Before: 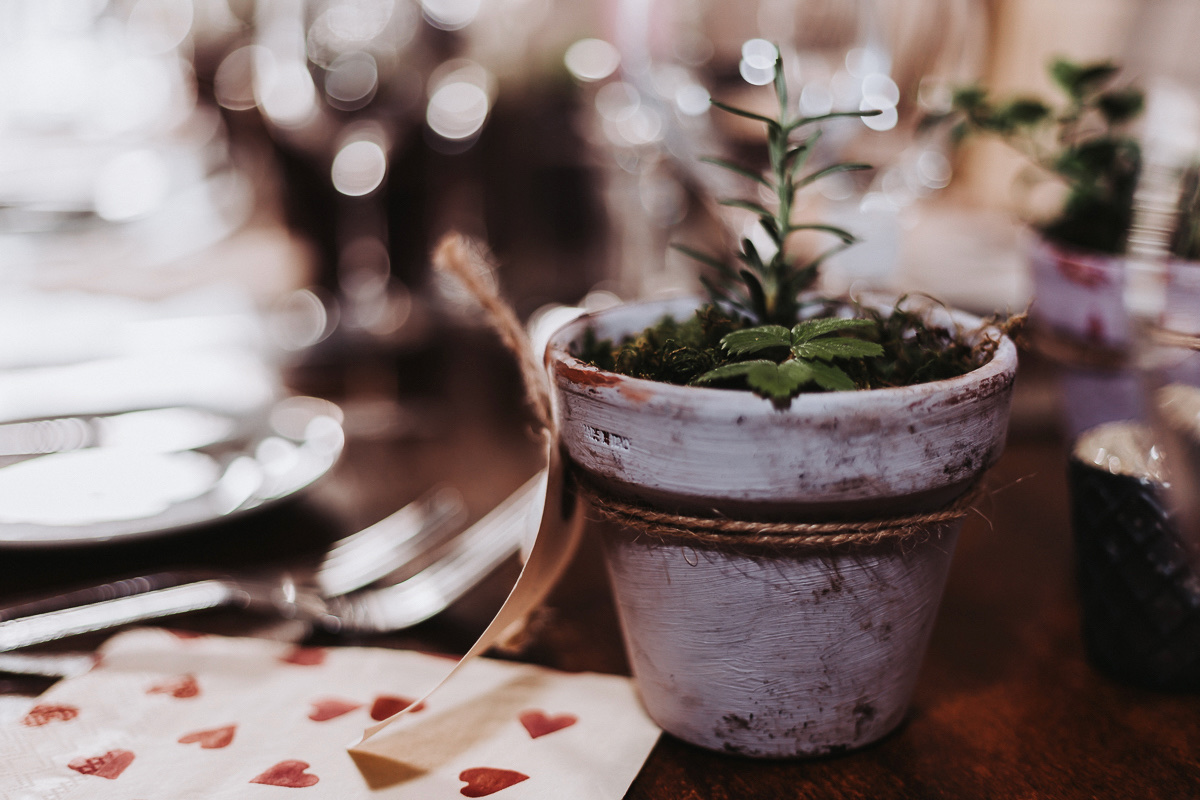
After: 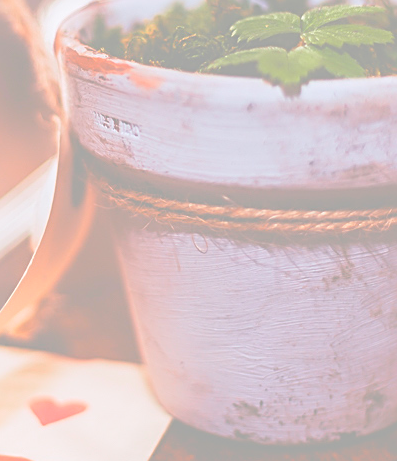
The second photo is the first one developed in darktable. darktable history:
bloom: size 85%, threshold 5%, strength 85%
crop: left 40.878%, top 39.176%, right 25.993%, bottom 3.081%
sharpen: on, module defaults
